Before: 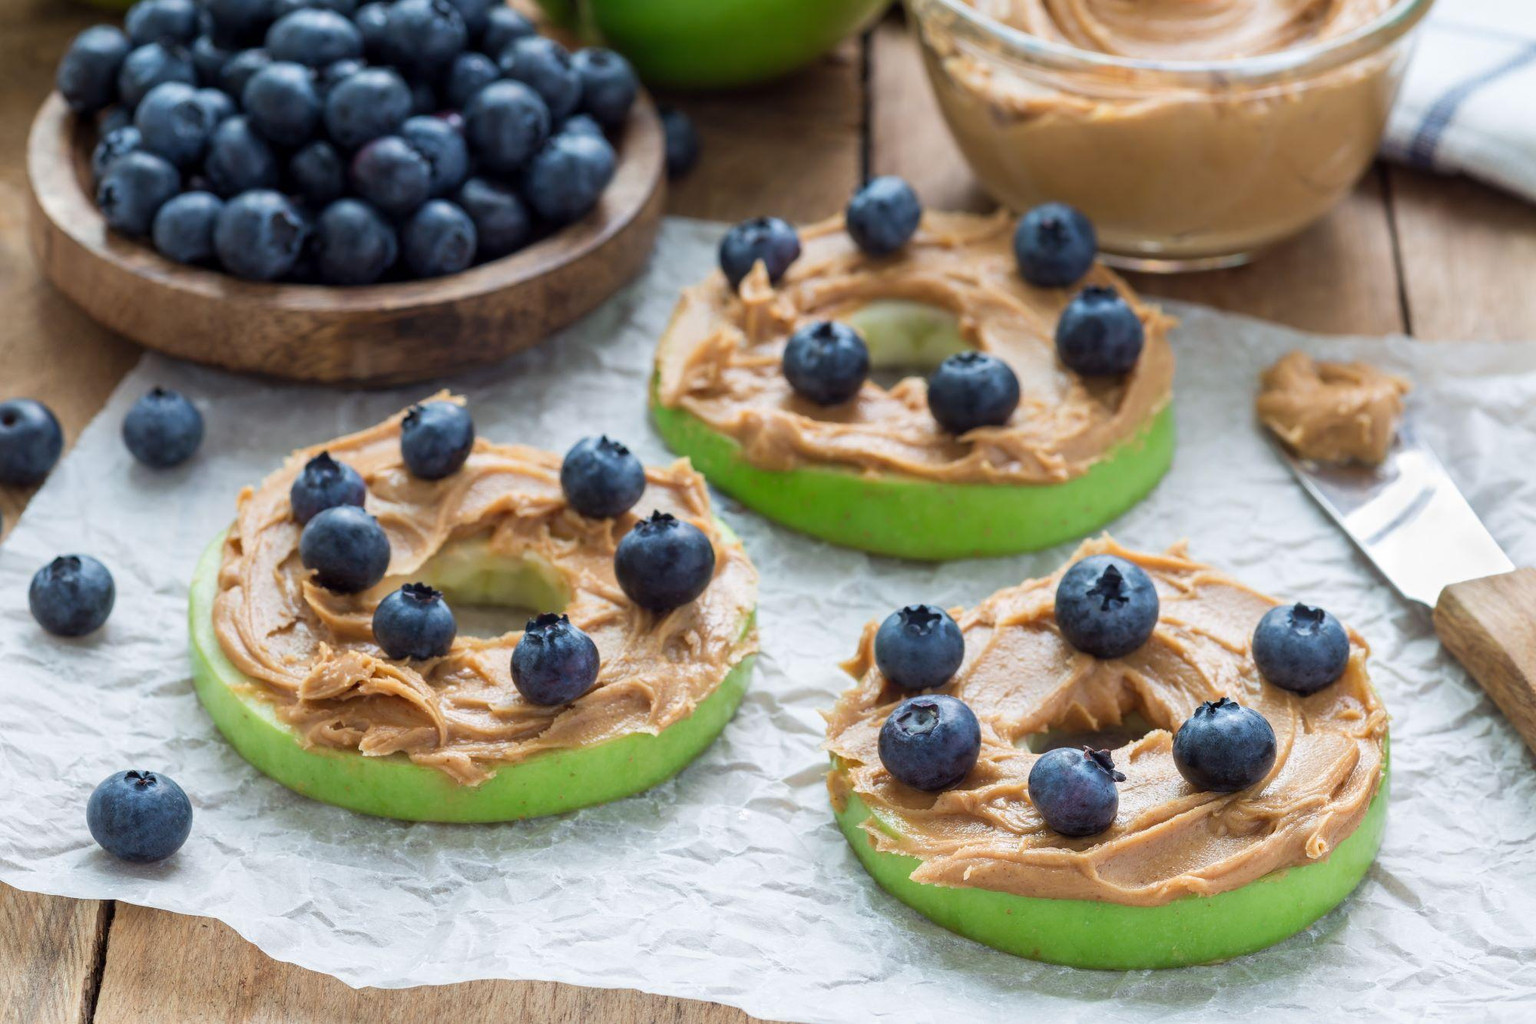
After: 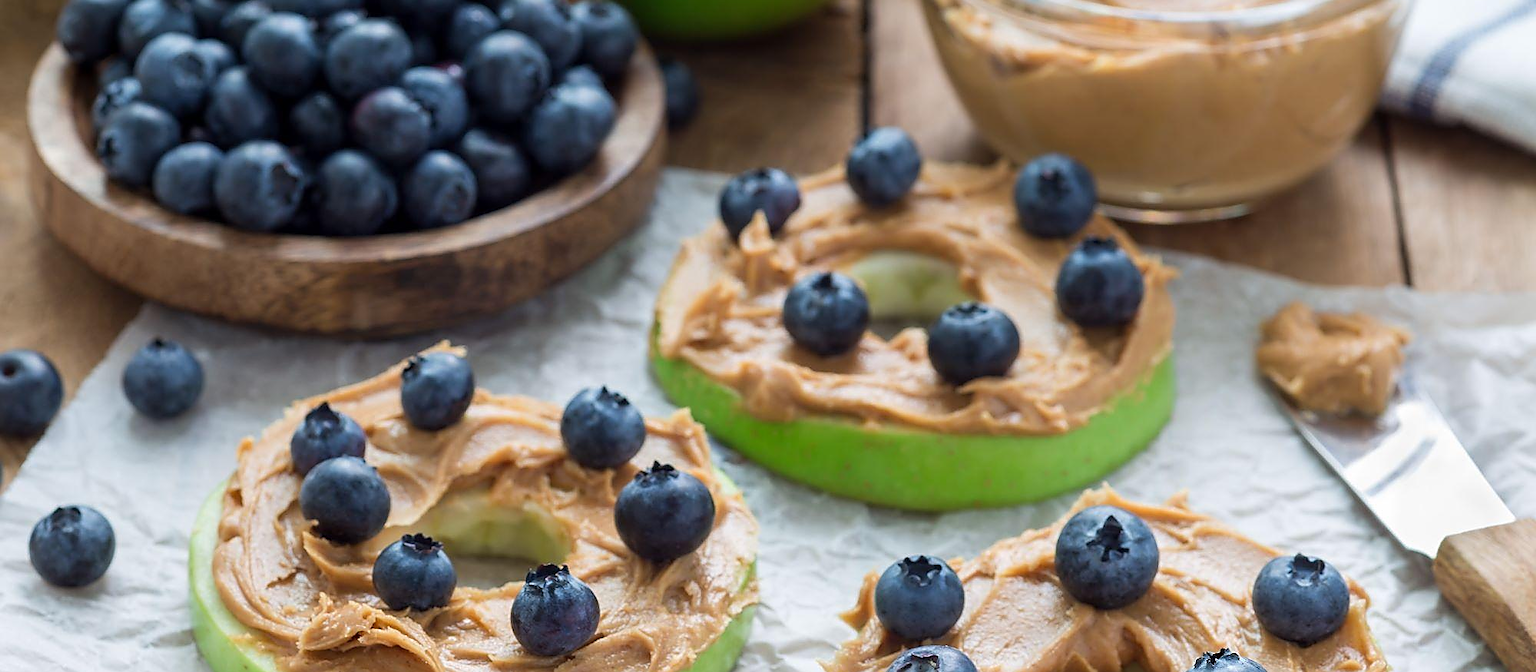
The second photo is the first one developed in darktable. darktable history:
sharpen: radius 1.4, amount 1.25, threshold 0.7
rotate and perspective: automatic cropping off
crop and rotate: top 4.848%, bottom 29.503%
